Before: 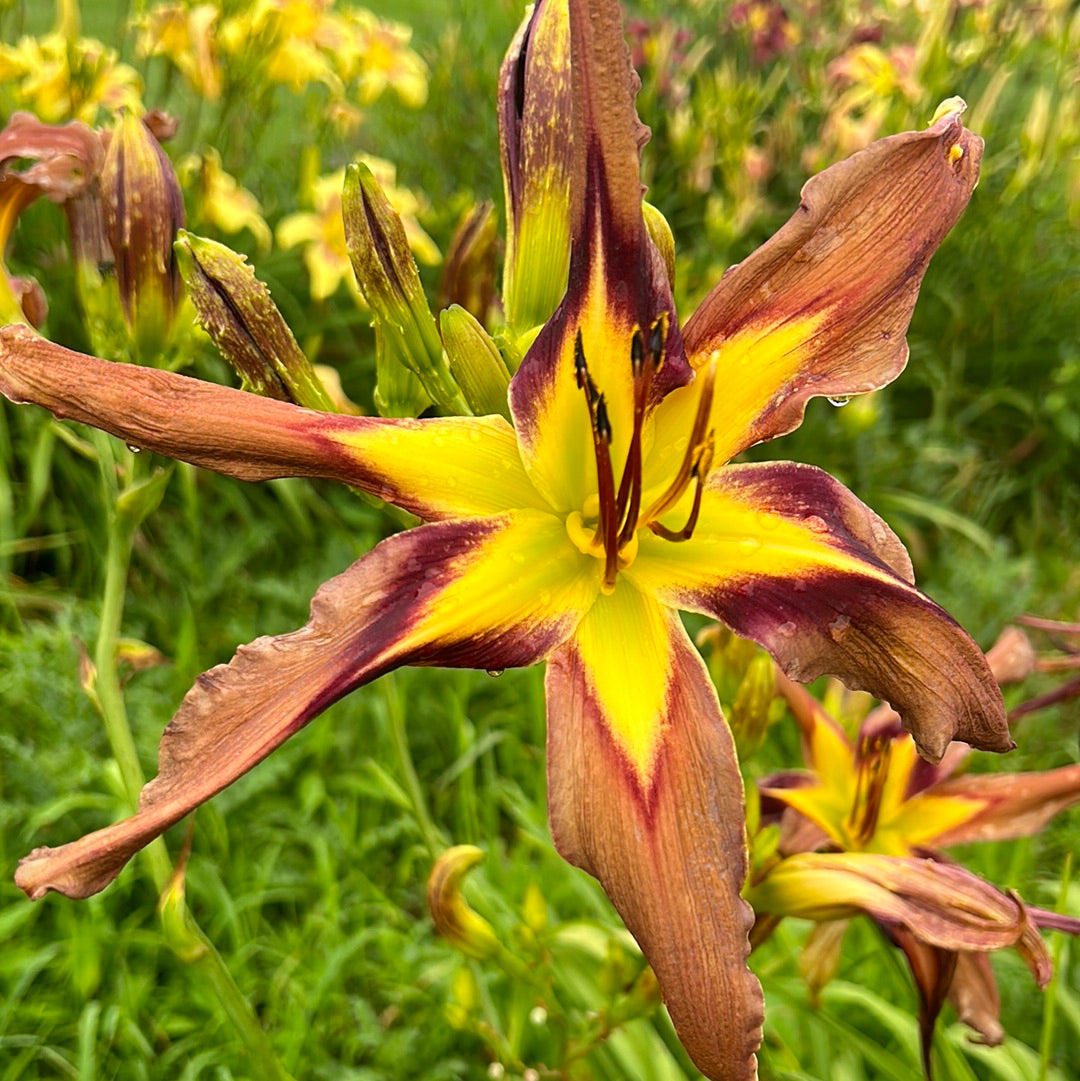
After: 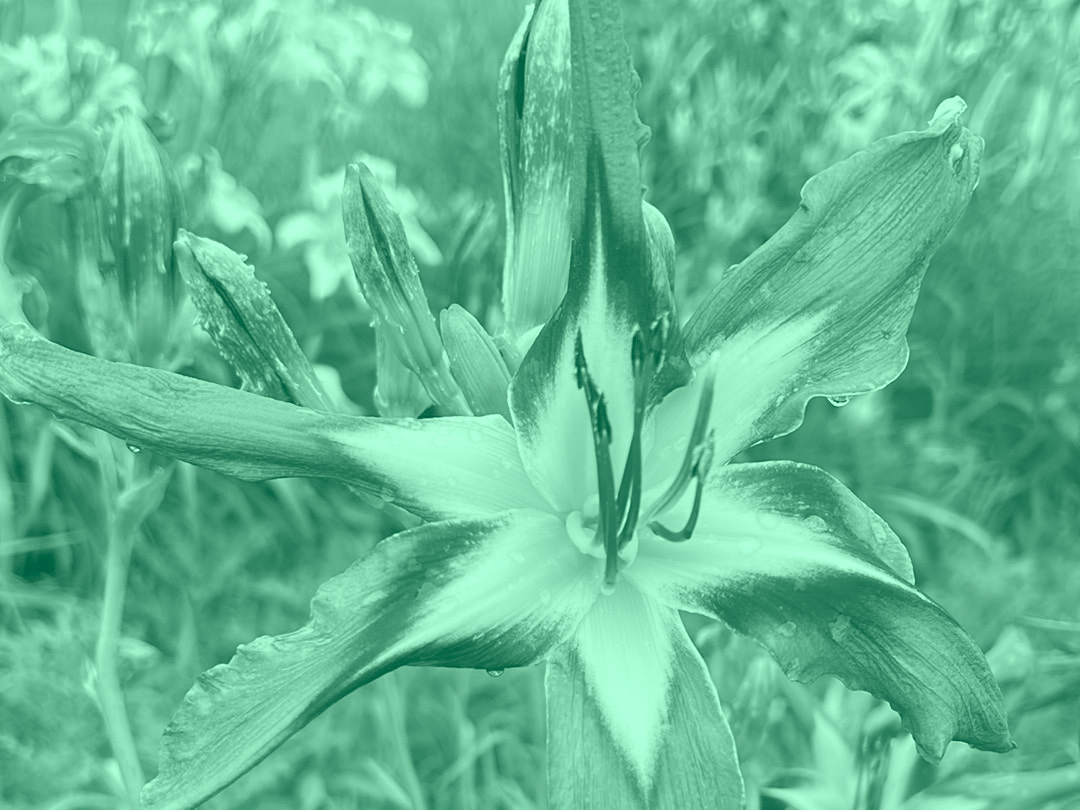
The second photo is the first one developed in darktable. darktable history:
levels: levels [0.031, 0.5, 0.969]
colorize: hue 147.6°, saturation 65%, lightness 21.64%
exposure: black level correction 0, exposure 0.7 EV, compensate exposure bias true, compensate highlight preservation false
crop: bottom 24.988%
